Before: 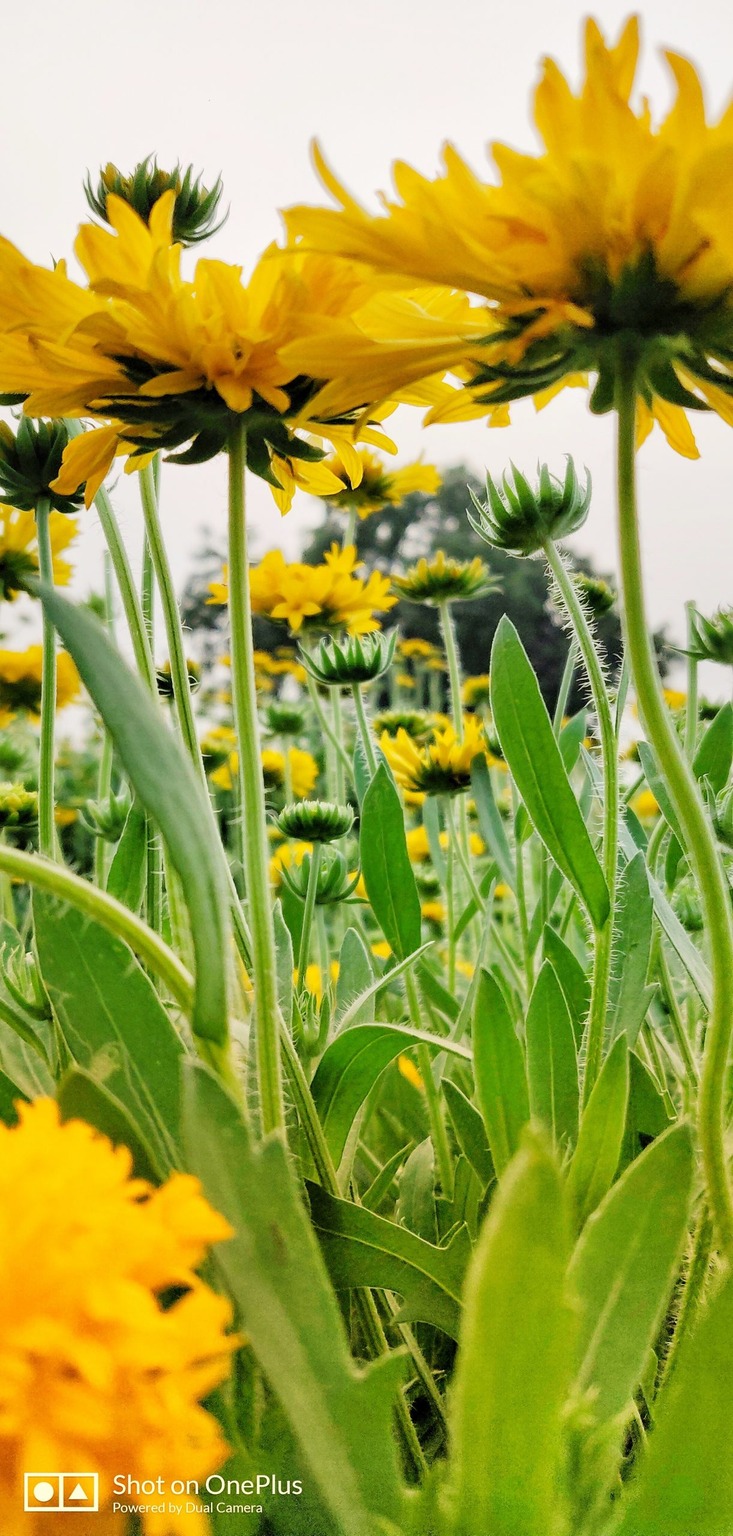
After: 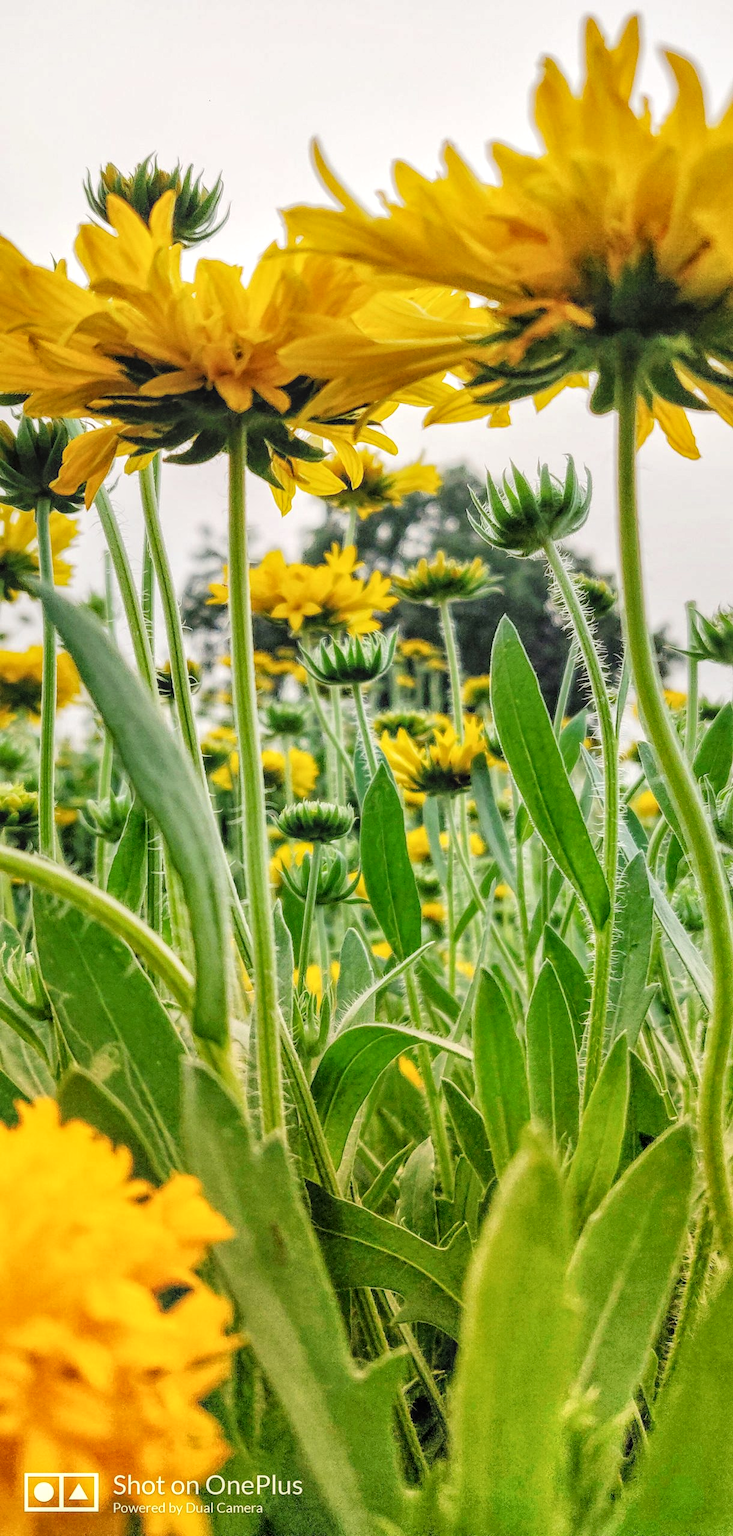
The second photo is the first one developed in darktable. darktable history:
local contrast: highlights 76%, shadows 55%, detail 176%, midtone range 0.214
